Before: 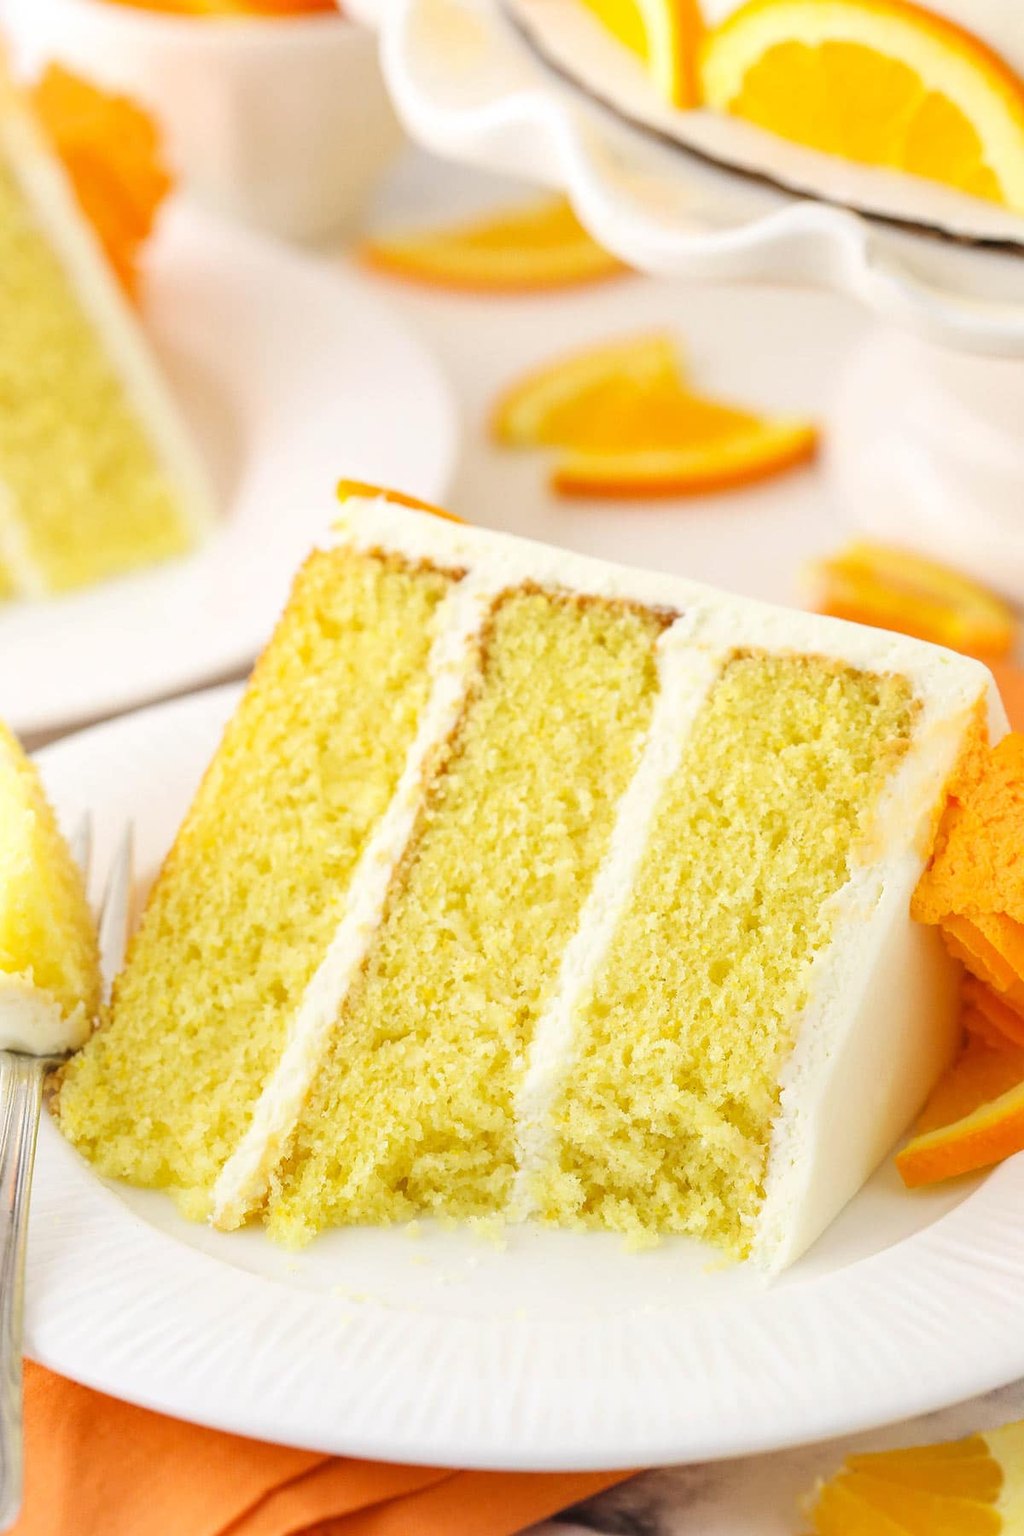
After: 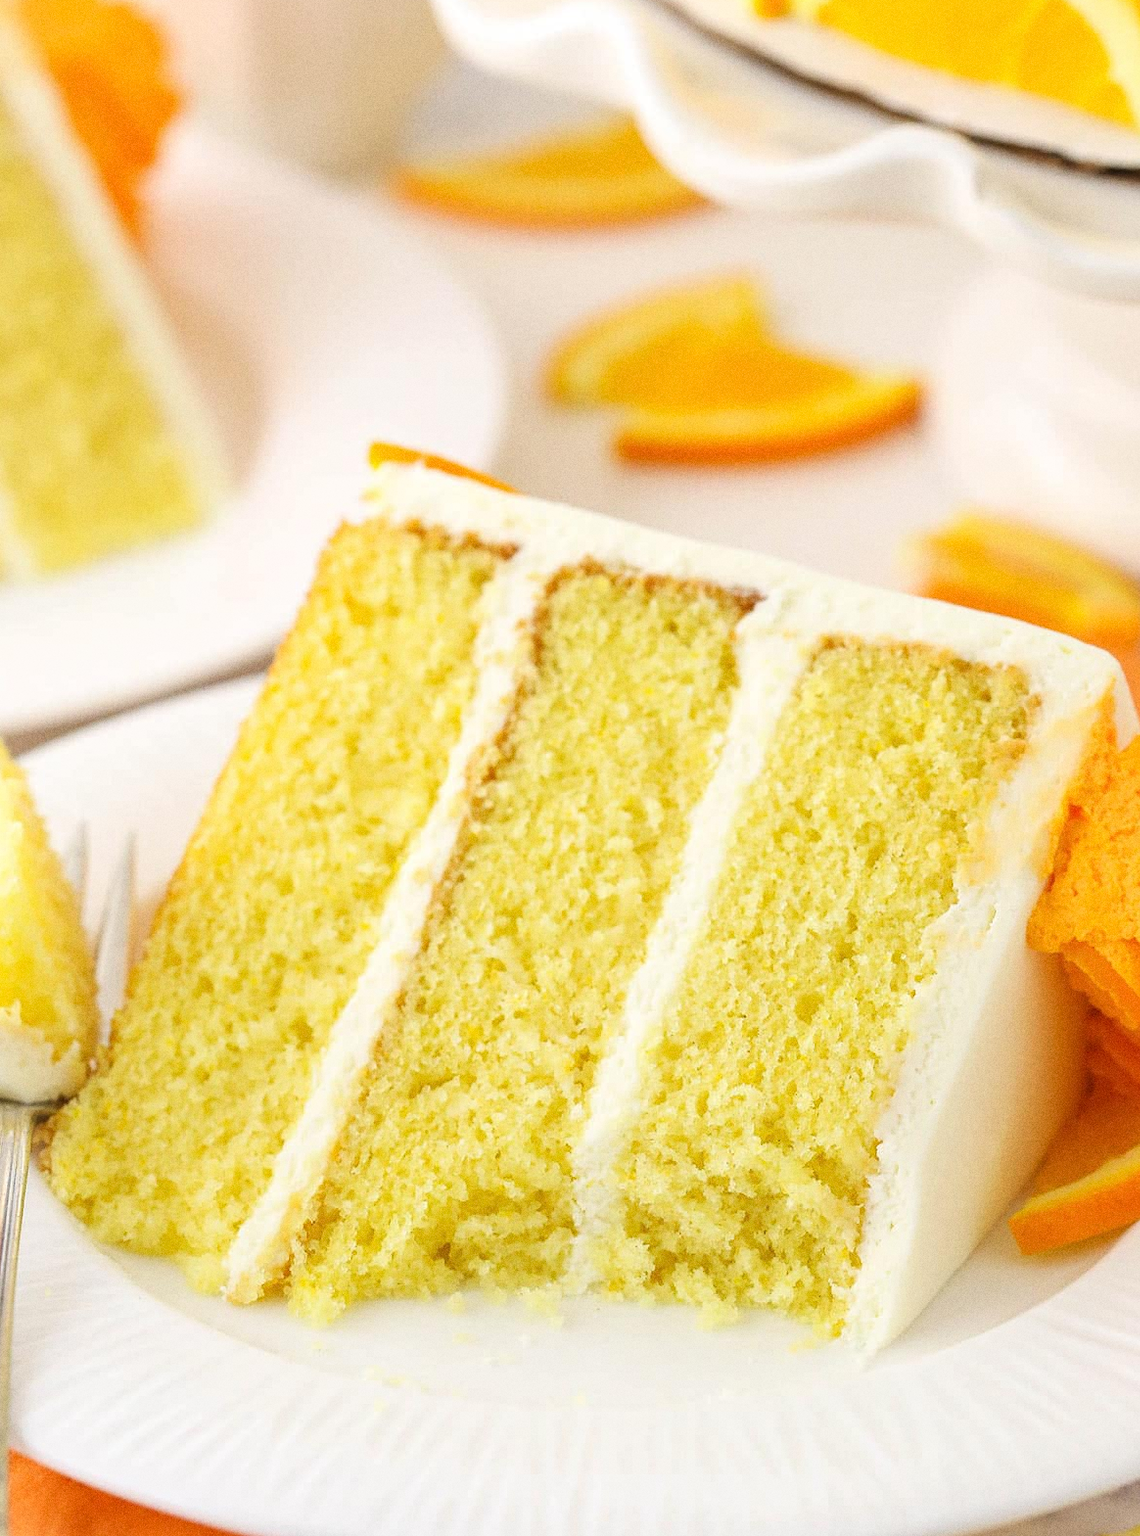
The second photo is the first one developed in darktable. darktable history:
tone equalizer: on, module defaults
crop: left 1.507%, top 6.147%, right 1.379%, bottom 6.637%
grain: coarseness 0.47 ISO
